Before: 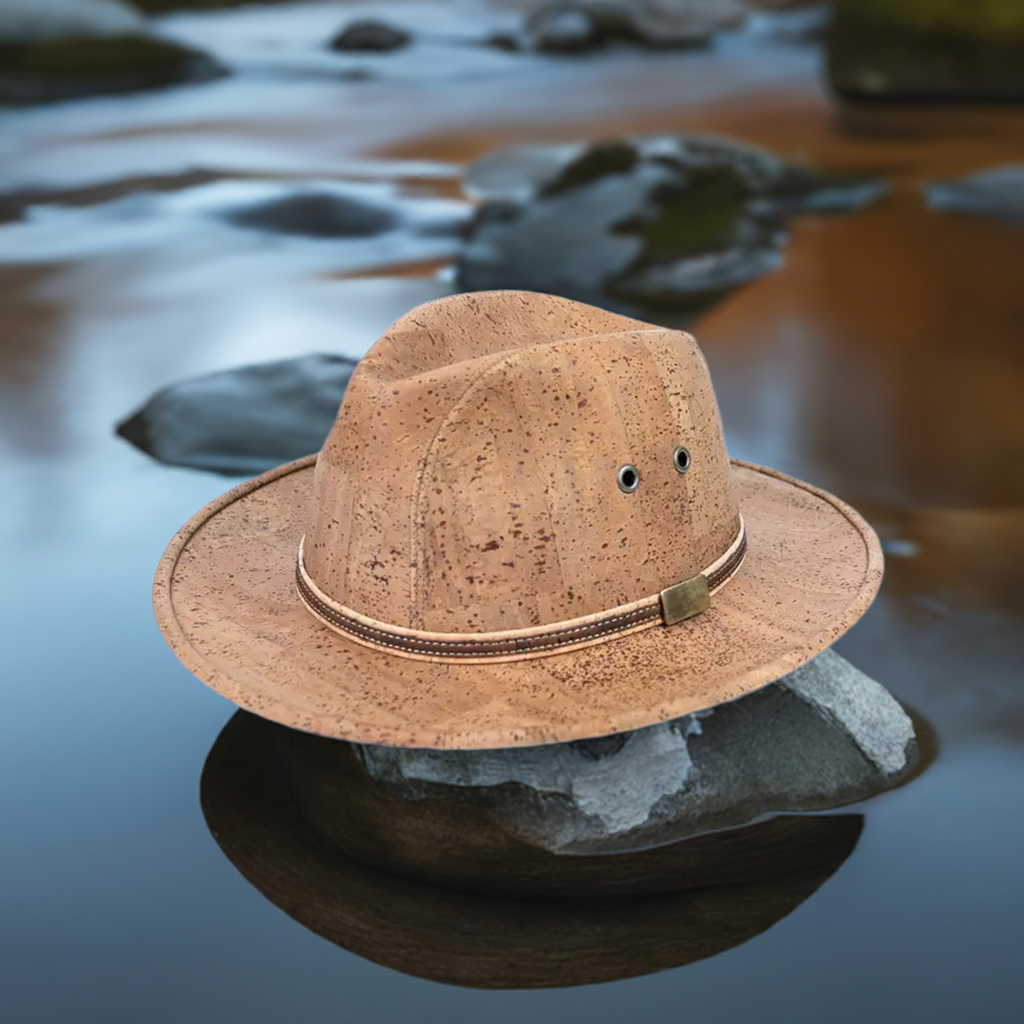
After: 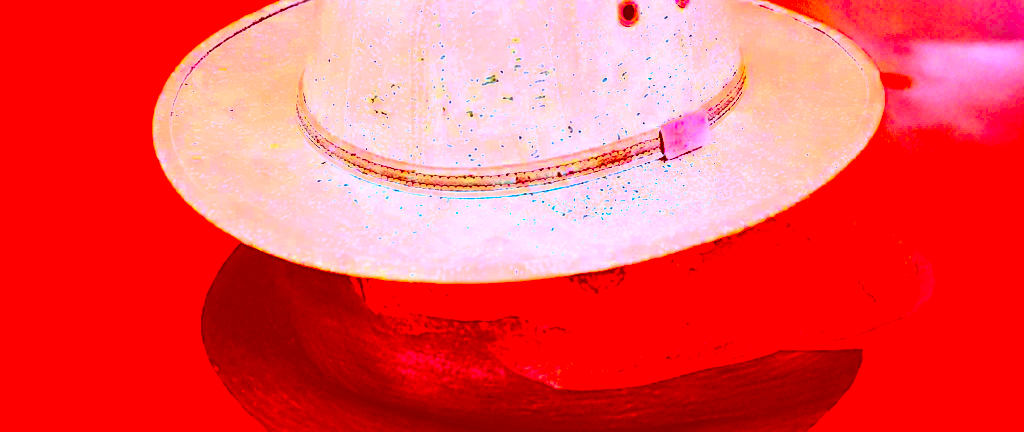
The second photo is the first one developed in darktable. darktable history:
rgb curve: curves: ch0 [(0, 0) (0.21, 0.15) (0.24, 0.21) (0.5, 0.75) (0.75, 0.96) (0.89, 0.99) (1, 1)]; ch1 [(0, 0.02) (0.21, 0.13) (0.25, 0.2) (0.5, 0.67) (0.75, 0.9) (0.89, 0.97) (1, 1)]; ch2 [(0, 0.02) (0.21, 0.13) (0.25, 0.2) (0.5, 0.67) (0.75, 0.9) (0.89, 0.97) (1, 1)], compensate middle gray true
exposure: black level correction 0, exposure 1.75 EV, compensate exposure bias true, compensate highlight preservation false
sharpen: on, module defaults
color correction: highlights a* -39.68, highlights b* -40, shadows a* -40, shadows b* -40, saturation -3
crop: top 45.551%, bottom 12.262%
